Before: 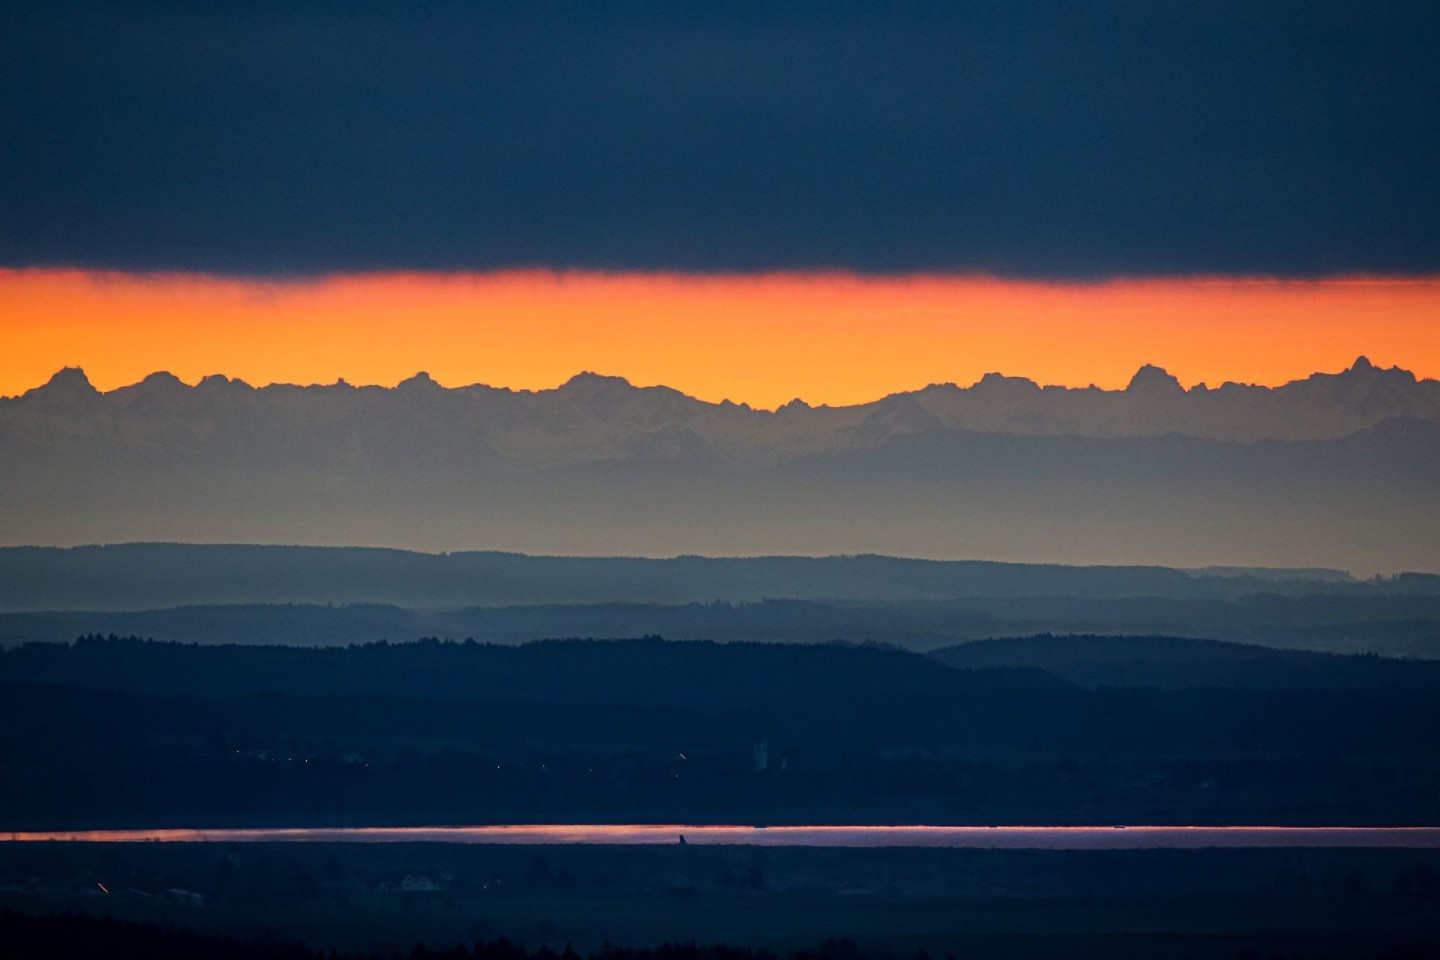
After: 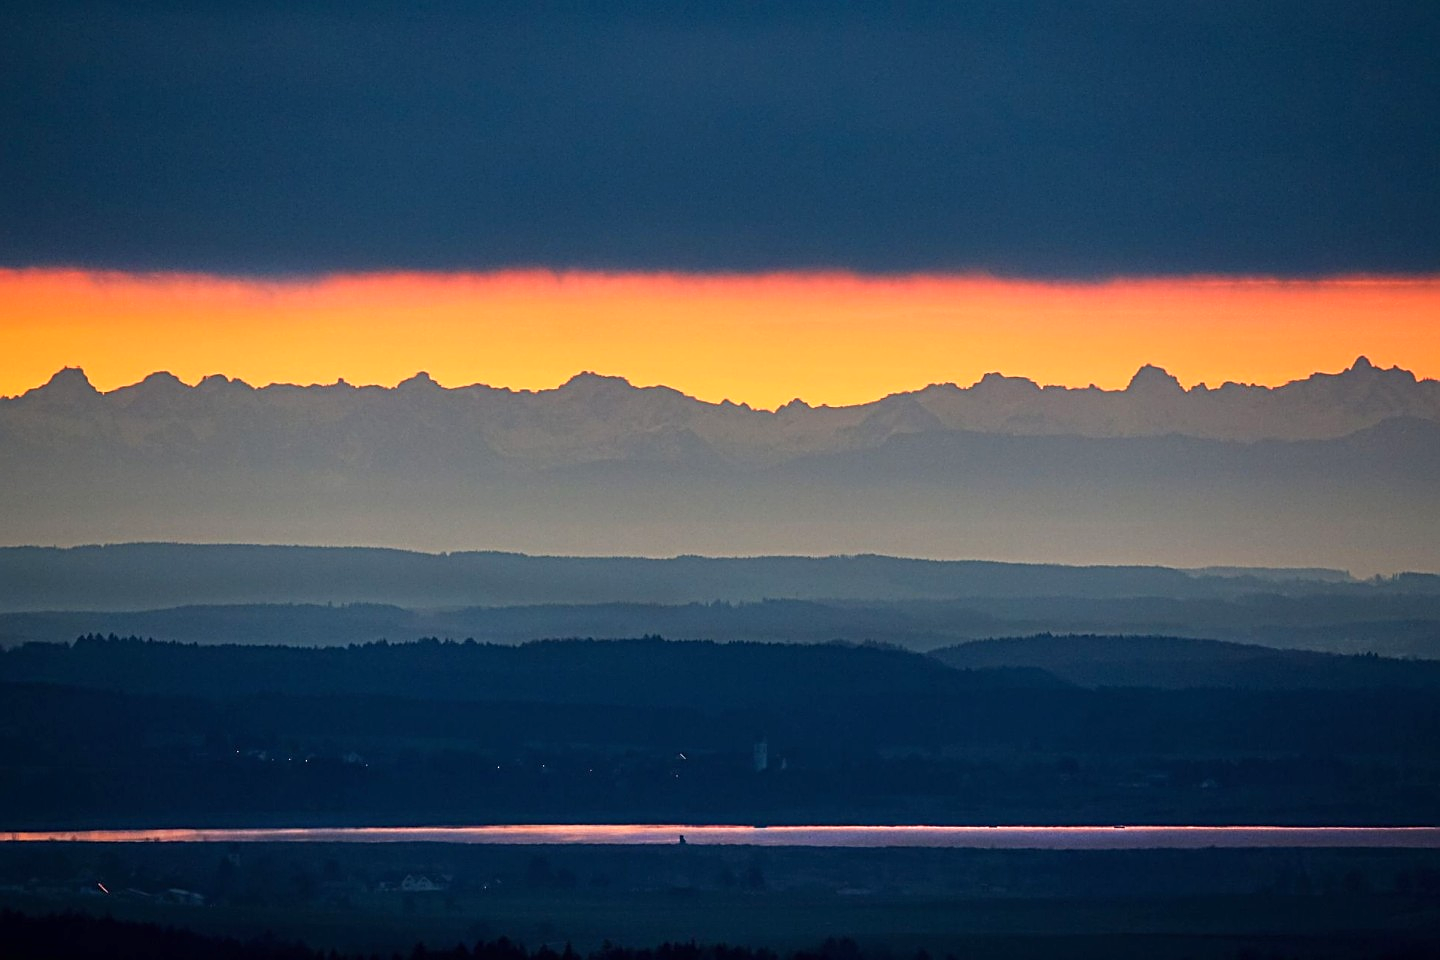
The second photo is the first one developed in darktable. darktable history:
exposure: black level correction 0, exposure 0.498 EV, compensate highlight preservation false
sharpen: on, module defaults
